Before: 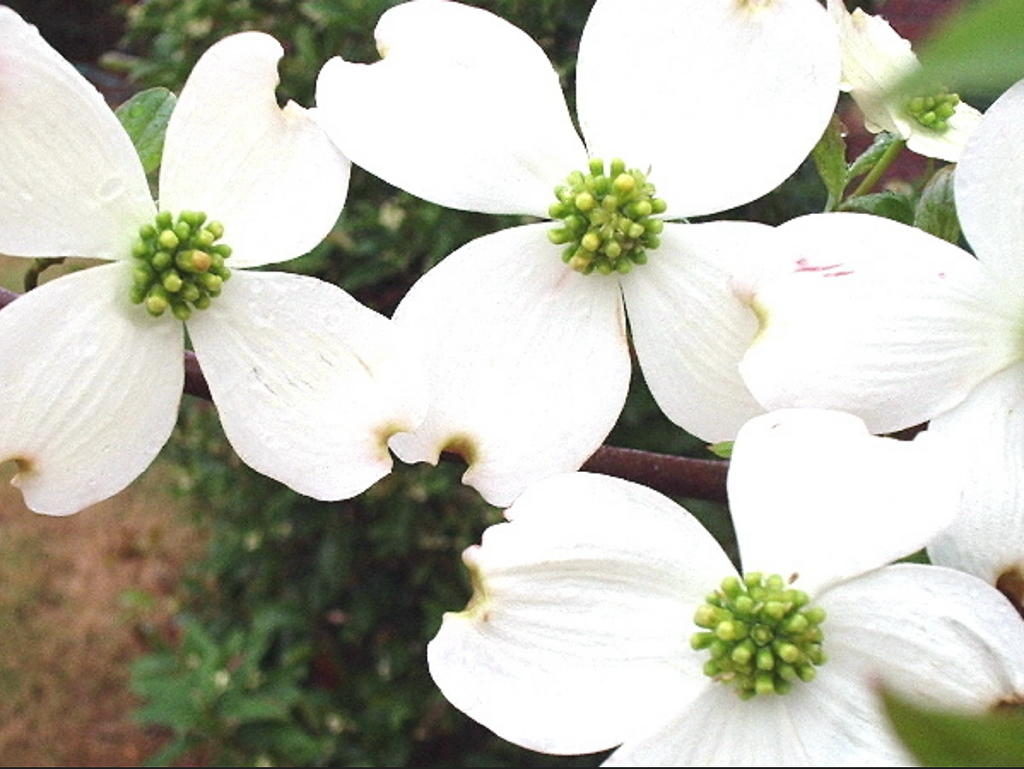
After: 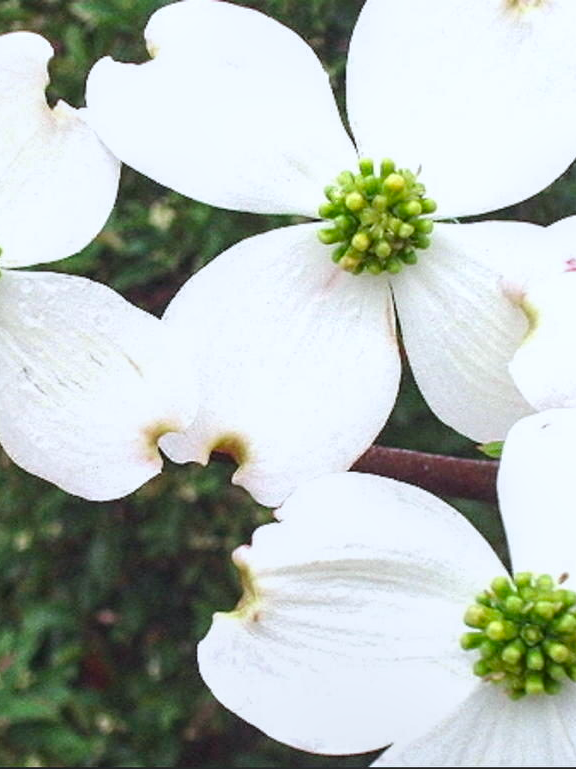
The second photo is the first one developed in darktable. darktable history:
white balance: red 0.974, blue 1.044
local contrast: on, module defaults
crop and rotate: left 22.516%, right 21.234%
